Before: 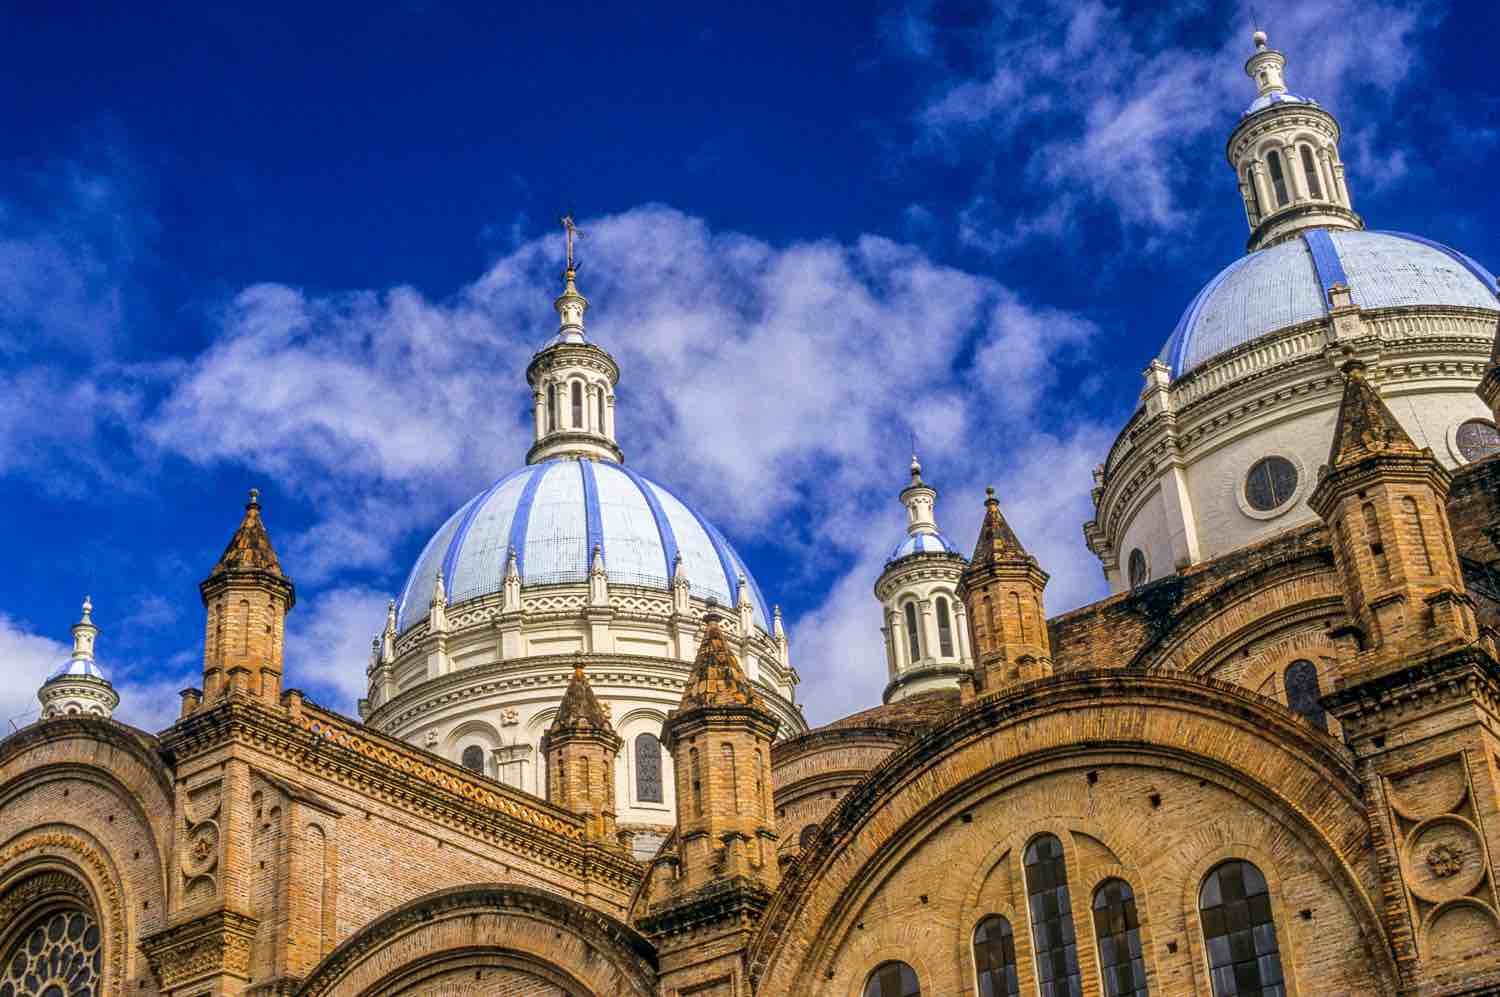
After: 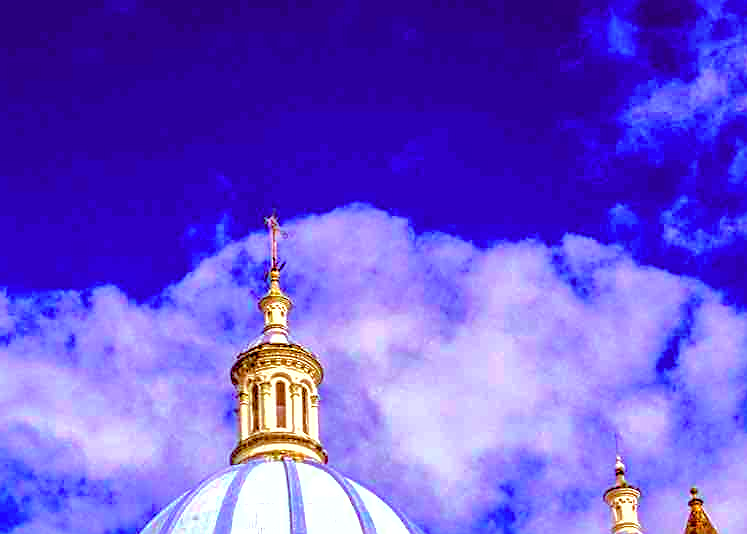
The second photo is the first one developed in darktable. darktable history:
sharpen: on, module defaults
tone curve: curves: ch0 [(0, 0) (0.051, 0.047) (0.102, 0.099) (0.228, 0.275) (0.432, 0.535) (0.695, 0.778) (0.908, 0.946) (1, 1)]; ch1 [(0, 0) (0.339, 0.298) (0.402, 0.363) (0.453, 0.421) (0.483, 0.469) (0.494, 0.493) (0.504, 0.501) (0.527, 0.538) (0.563, 0.595) (0.597, 0.632) (1, 1)]; ch2 [(0, 0) (0.48, 0.48) (0.504, 0.5) (0.539, 0.554) (0.59, 0.63) (0.642, 0.684) (0.824, 0.815) (1, 1)], color space Lab, independent channels, preserve colors none
exposure: black level correction 0, exposure 0.499 EV, compensate exposure bias true, compensate highlight preservation false
crop: left 19.779%, right 30.375%, bottom 46.362%
color balance rgb: power › chroma 1.57%, power › hue 28.39°, global offset › chroma 0.396%, global offset › hue 35.97°, linear chroma grading › global chroma 15.427%, perceptual saturation grading › global saturation 40.154%, perceptual saturation grading › highlights -50.279%, perceptual saturation grading › shadows 30.712%, global vibrance 32.863%
shadows and highlights: shadows 39.46, highlights -59.86
